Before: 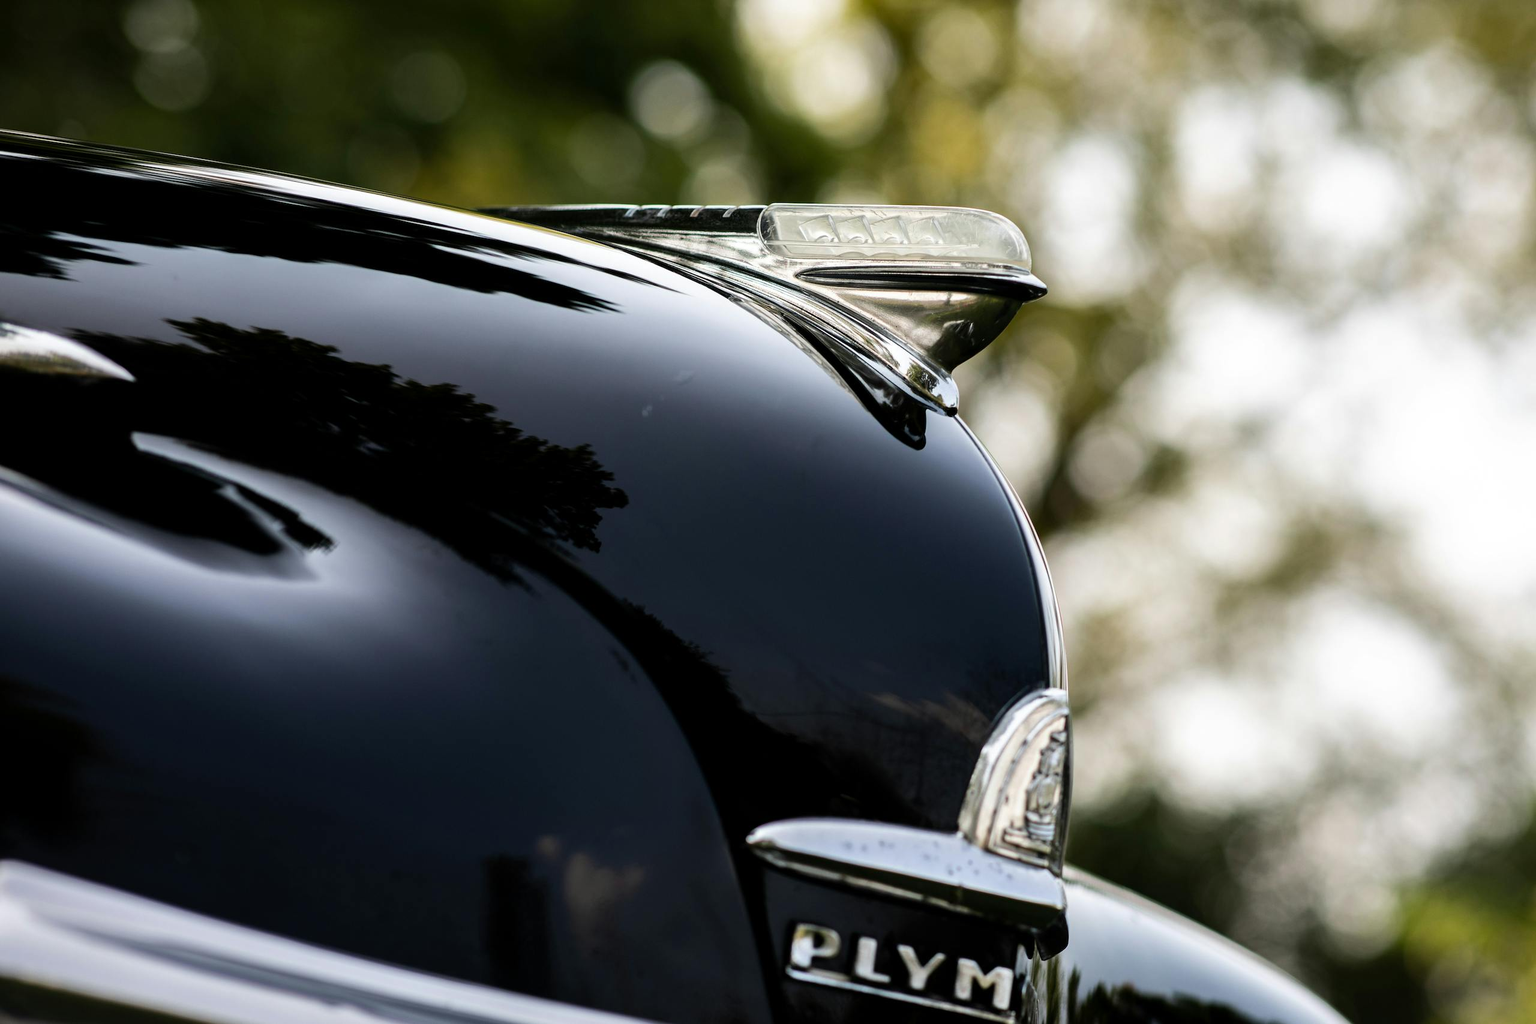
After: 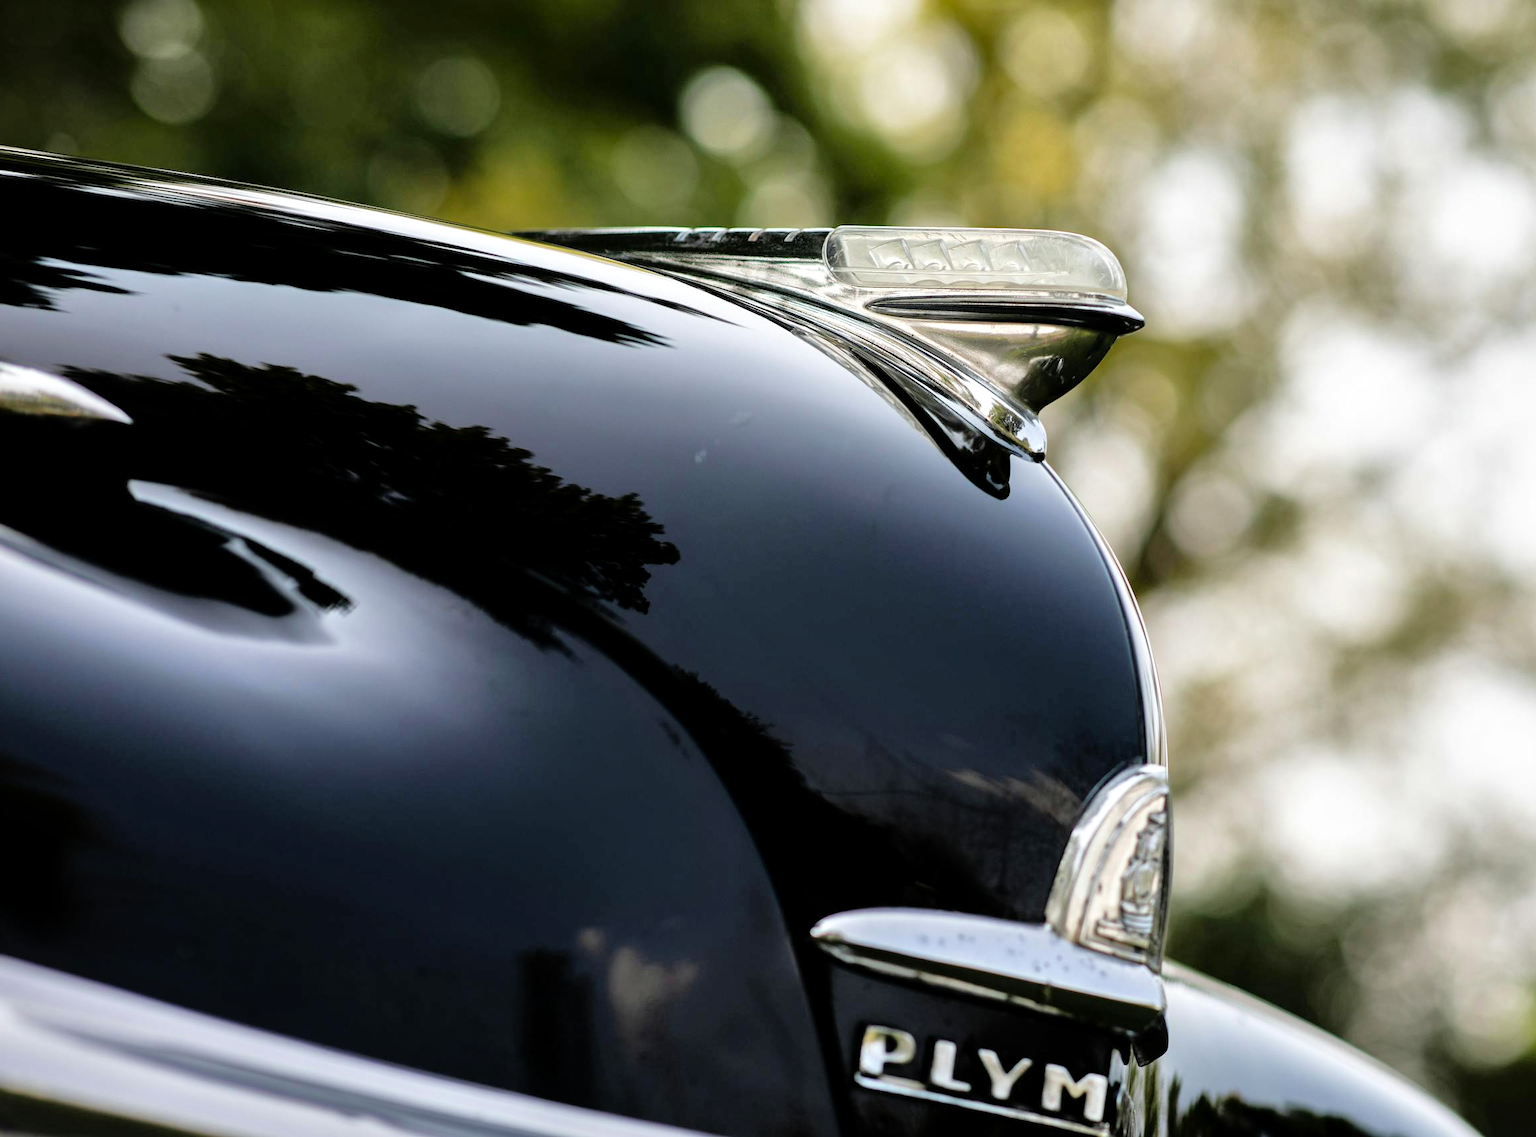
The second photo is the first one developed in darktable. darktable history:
crop and rotate: left 1.088%, right 8.807%
tone equalizer: -7 EV 0.15 EV, -6 EV 0.6 EV, -5 EV 1.15 EV, -4 EV 1.33 EV, -3 EV 1.15 EV, -2 EV 0.6 EV, -1 EV 0.15 EV, mask exposure compensation -0.5 EV
